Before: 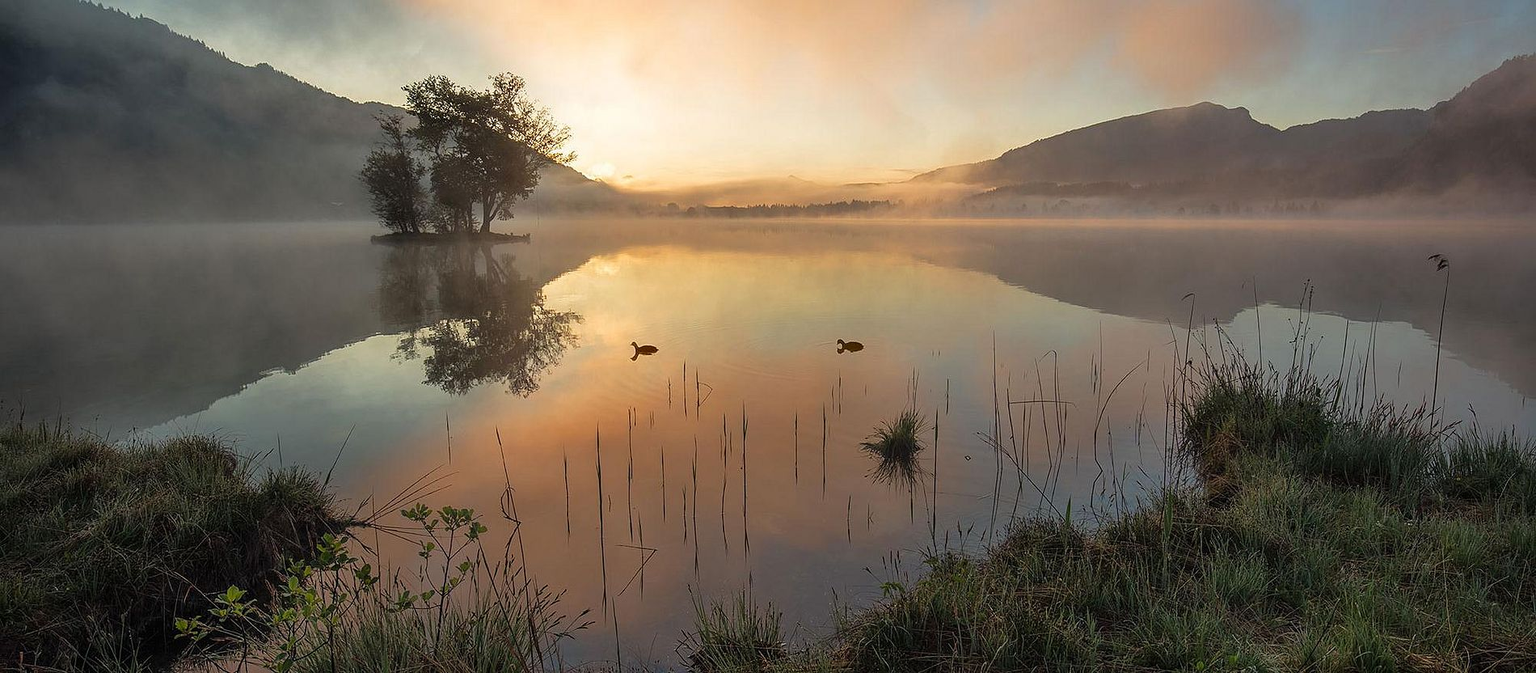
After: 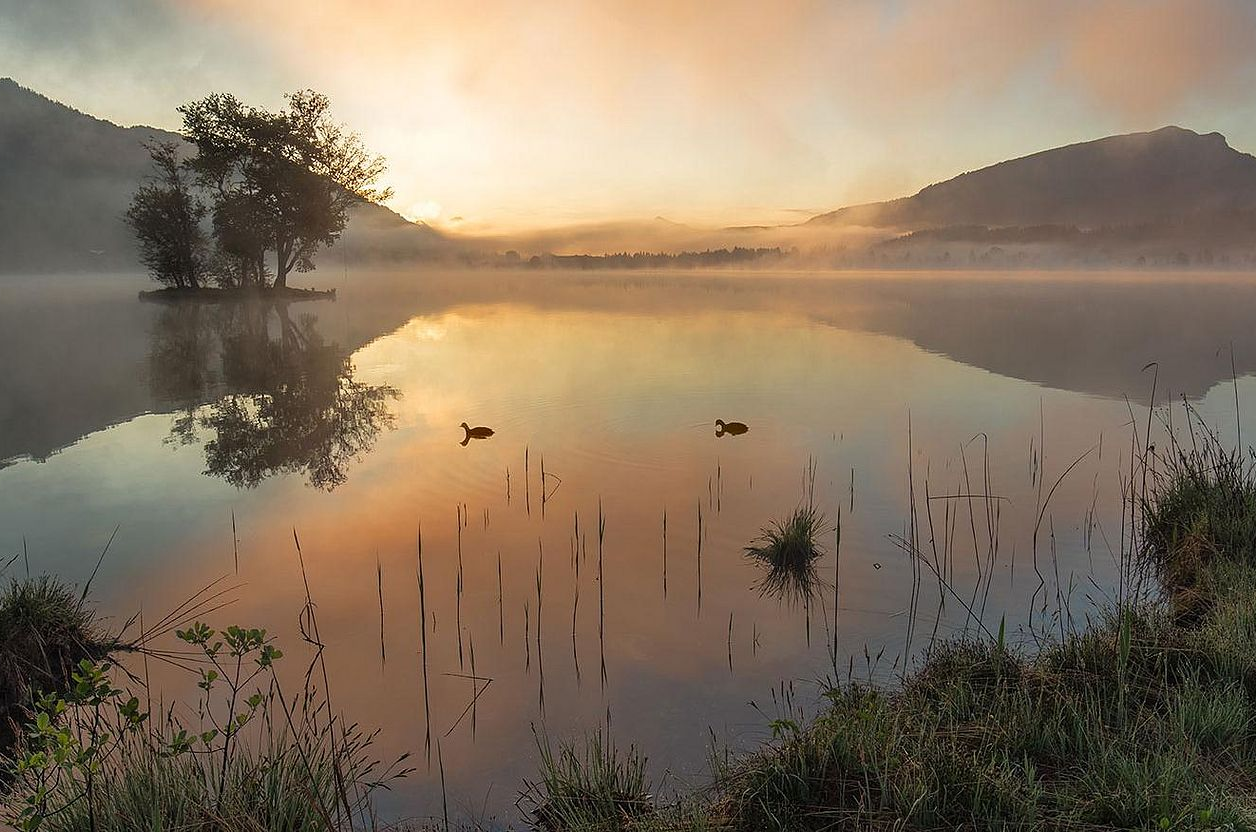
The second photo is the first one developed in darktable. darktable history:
crop: left 16.89%, right 17.001%
color correction: highlights b* -0.04
